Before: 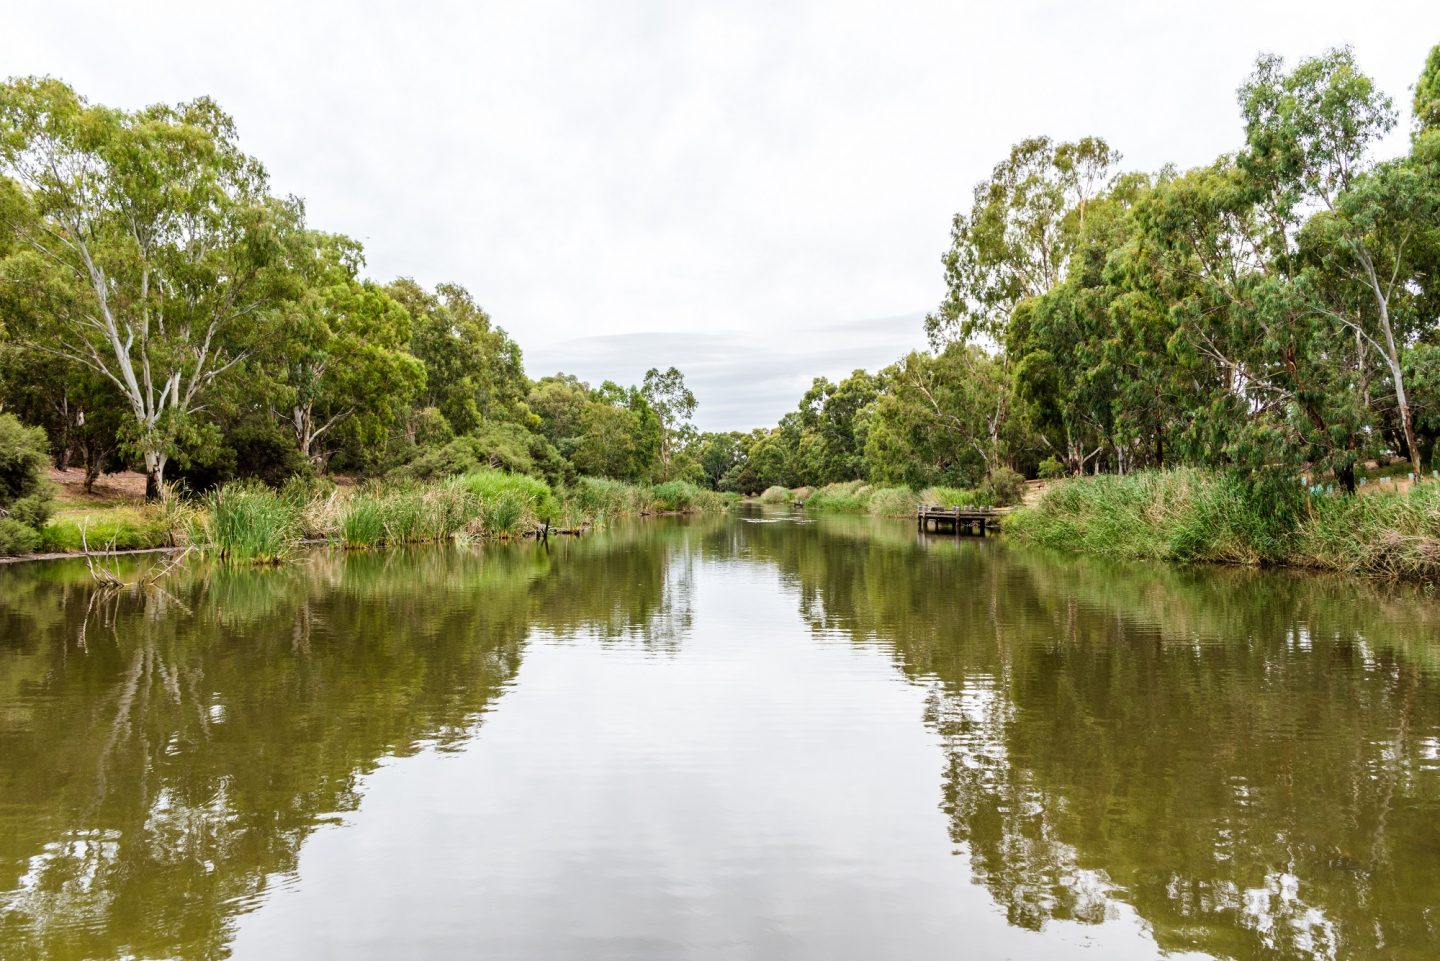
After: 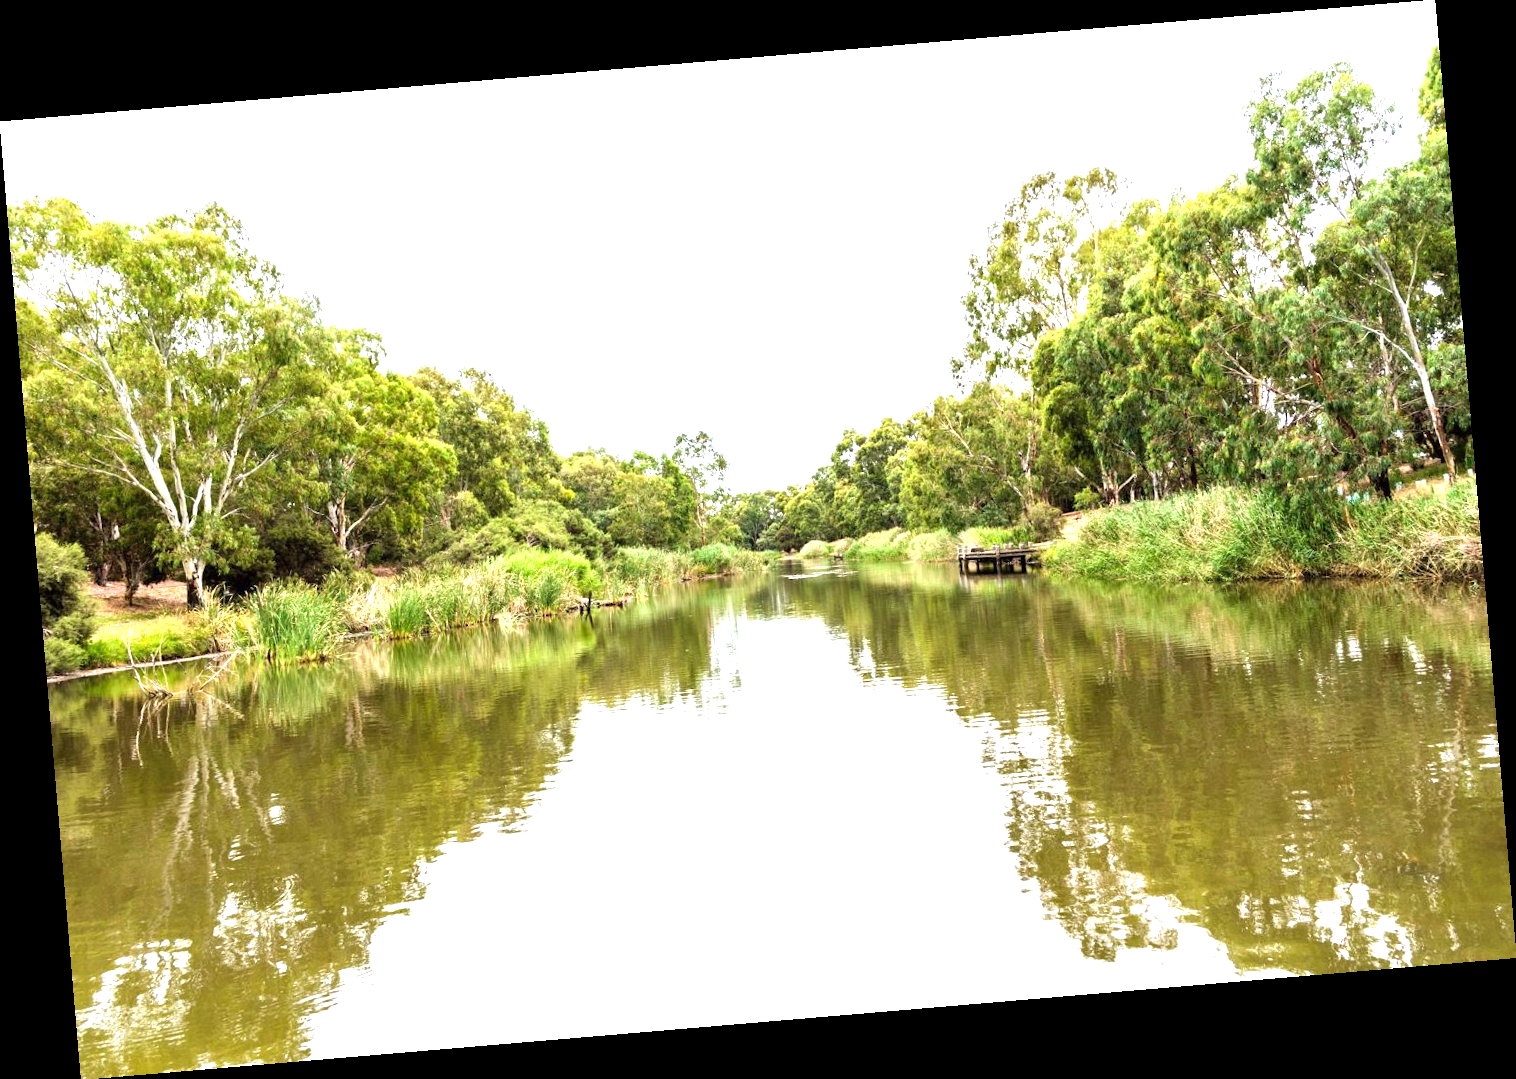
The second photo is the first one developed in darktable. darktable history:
rotate and perspective: rotation -4.86°, automatic cropping off
exposure: exposure 1.223 EV, compensate highlight preservation false
